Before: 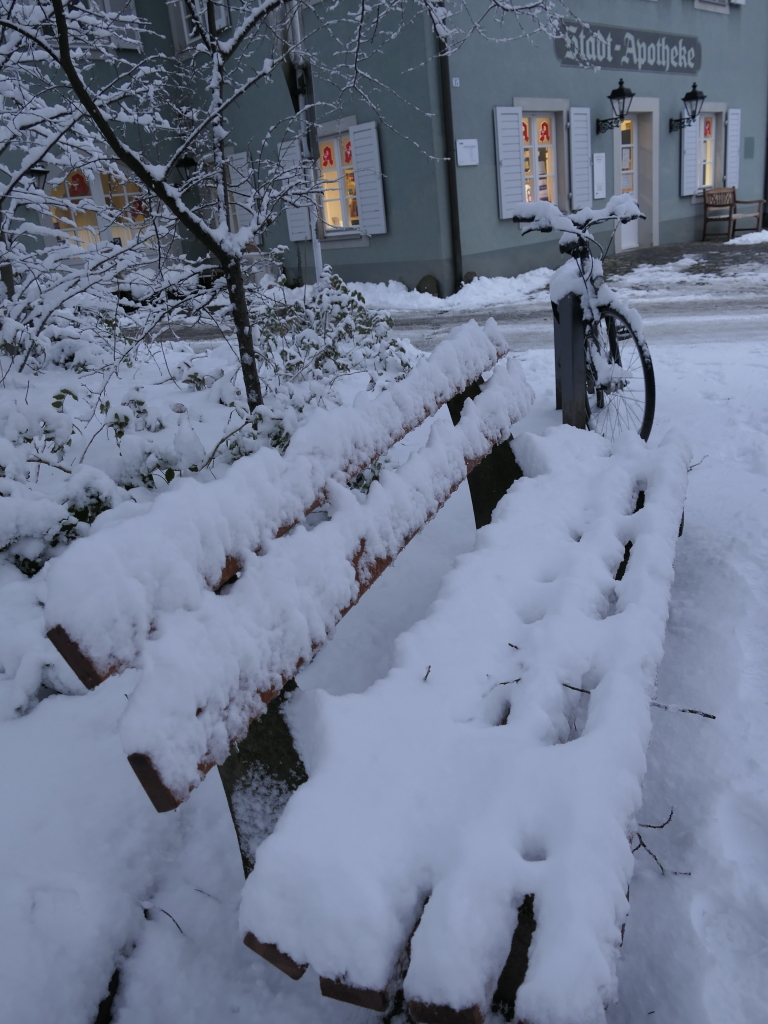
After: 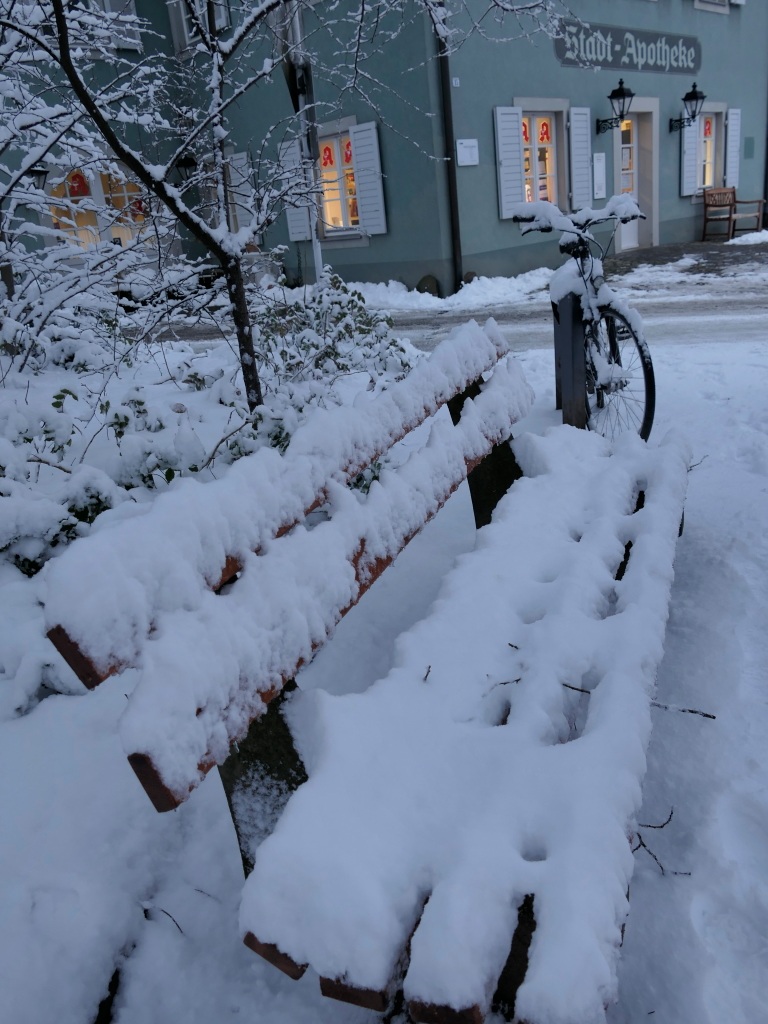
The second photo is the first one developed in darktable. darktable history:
shadows and highlights: radius 108.46, shadows 41.08, highlights -71.78, low approximation 0.01, soften with gaussian
